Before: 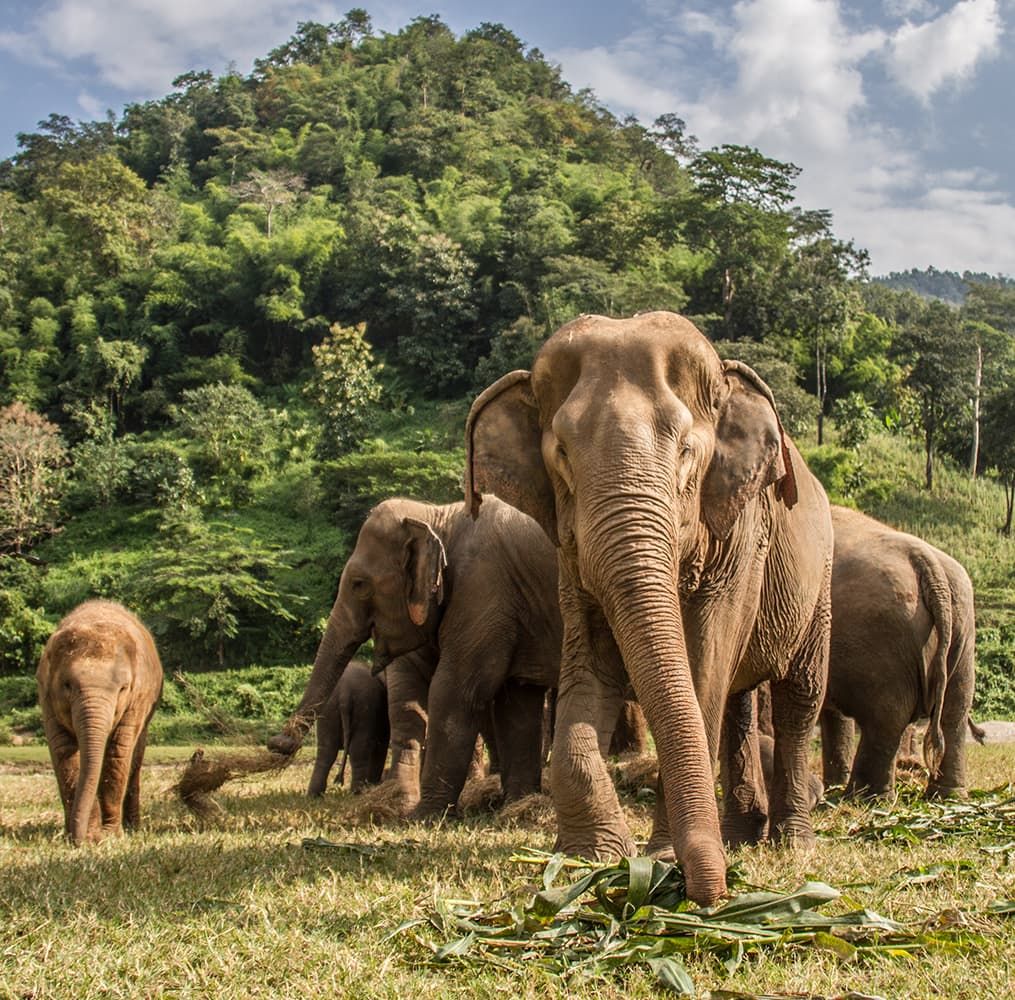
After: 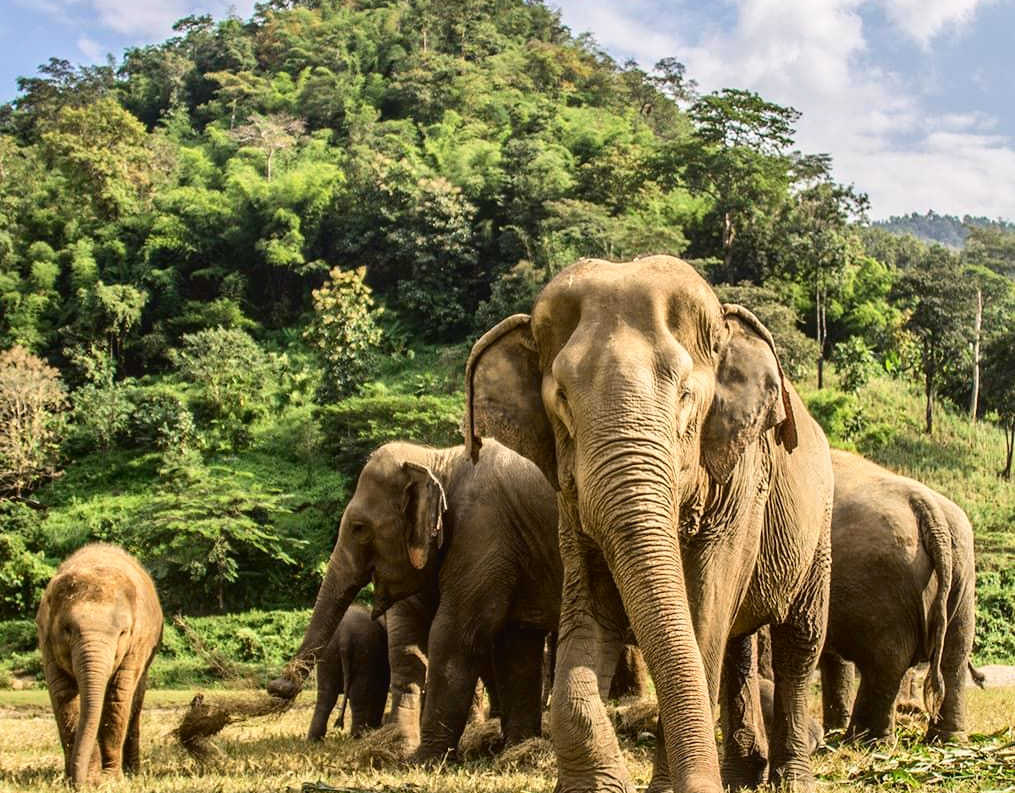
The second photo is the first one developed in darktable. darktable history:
crop and rotate: top 5.667%, bottom 14.937%
tone curve: curves: ch0 [(0, 0.023) (0.087, 0.065) (0.184, 0.168) (0.45, 0.54) (0.57, 0.683) (0.722, 0.825) (0.877, 0.948) (1, 1)]; ch1 [(0, 0) (0.388, 0.369) (0.45, 0.43) (0.505, 0.509) (0.534, 0.528) (0.657, 0.655) (1, 1)]; ch2 [(0, 0) (0.314, 0.223) (0.427, 0.405) (0.5, 0.5) (0.55, 0.566) (0.625, 0.657) (1, 1)], color space Lab, independent channels, preserve colors none
